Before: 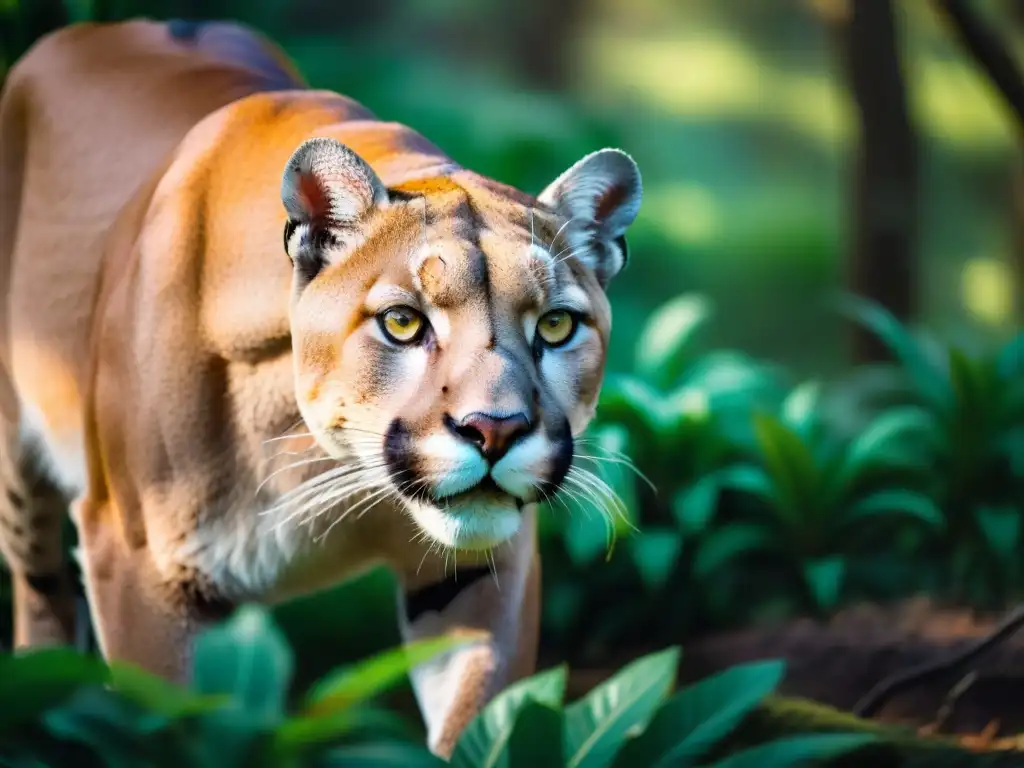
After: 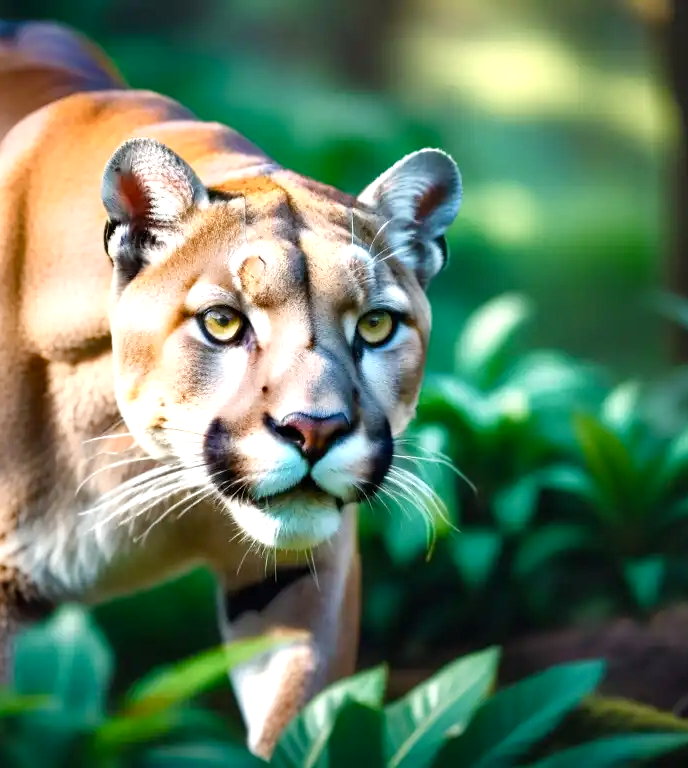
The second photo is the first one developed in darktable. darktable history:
crop and rotate: left 17.625%, right 15.183%
color balance rgb: perceptual saturation grading › global saturation 0.466%, perceptual saturation grading › highlights -32.27%, perceptual saturation grading › mid-tones 5.975%, perceptual saturation grading › shadows 17.089%, perceptual brilliance grading › global brilliance 12.663%
